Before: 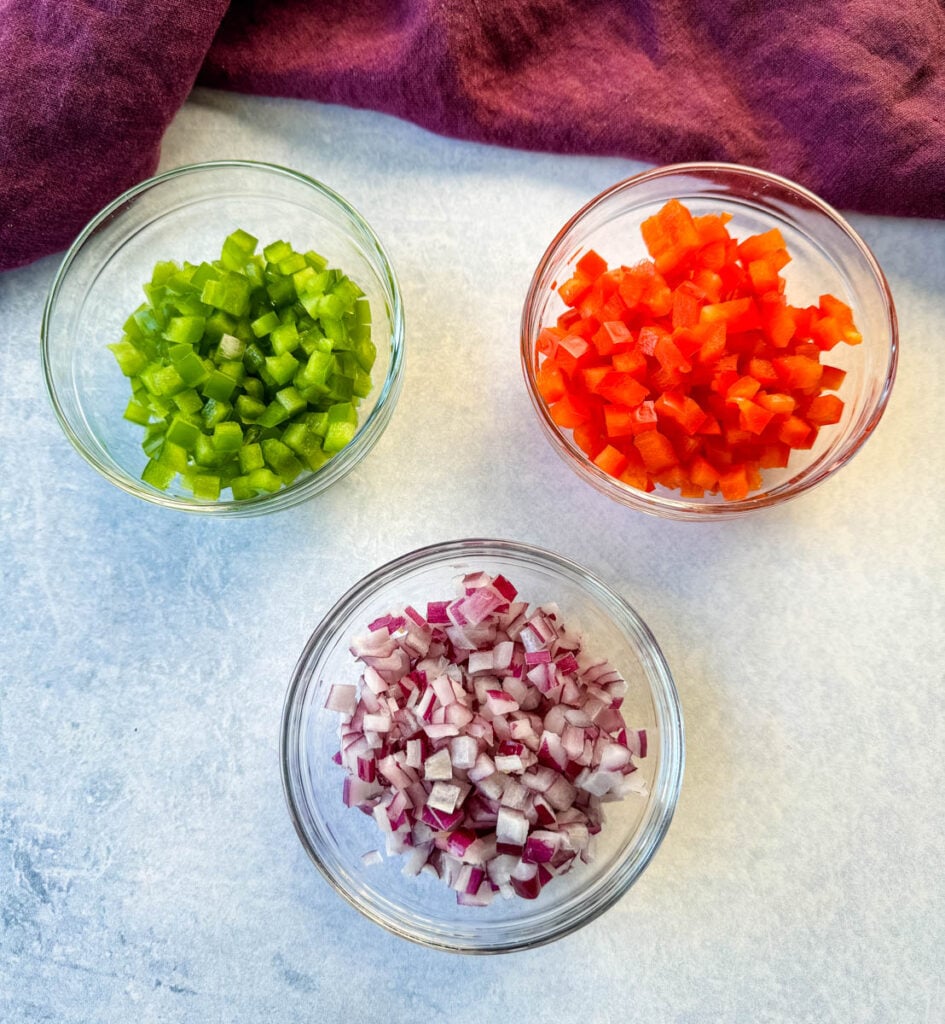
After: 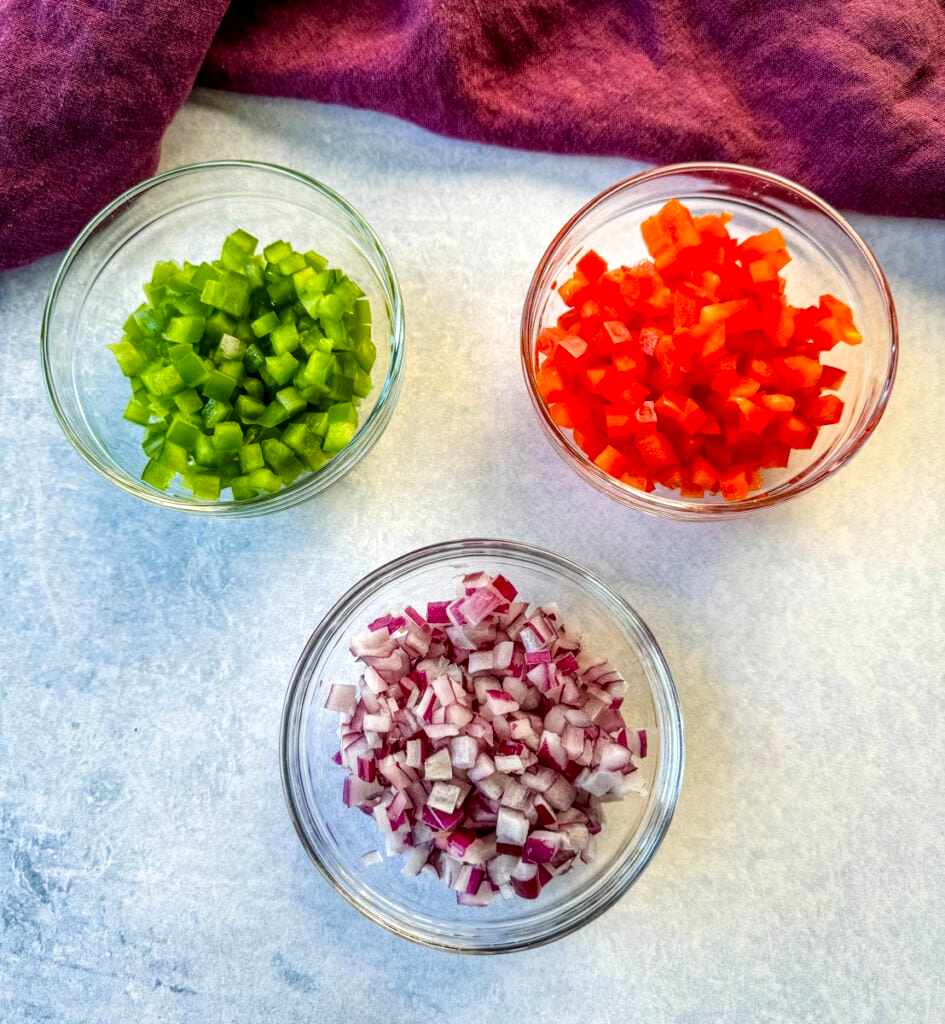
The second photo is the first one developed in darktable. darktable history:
contrast brightness saturation: contrast 0.038, saturation 0.155
local contrast: detail 130%
